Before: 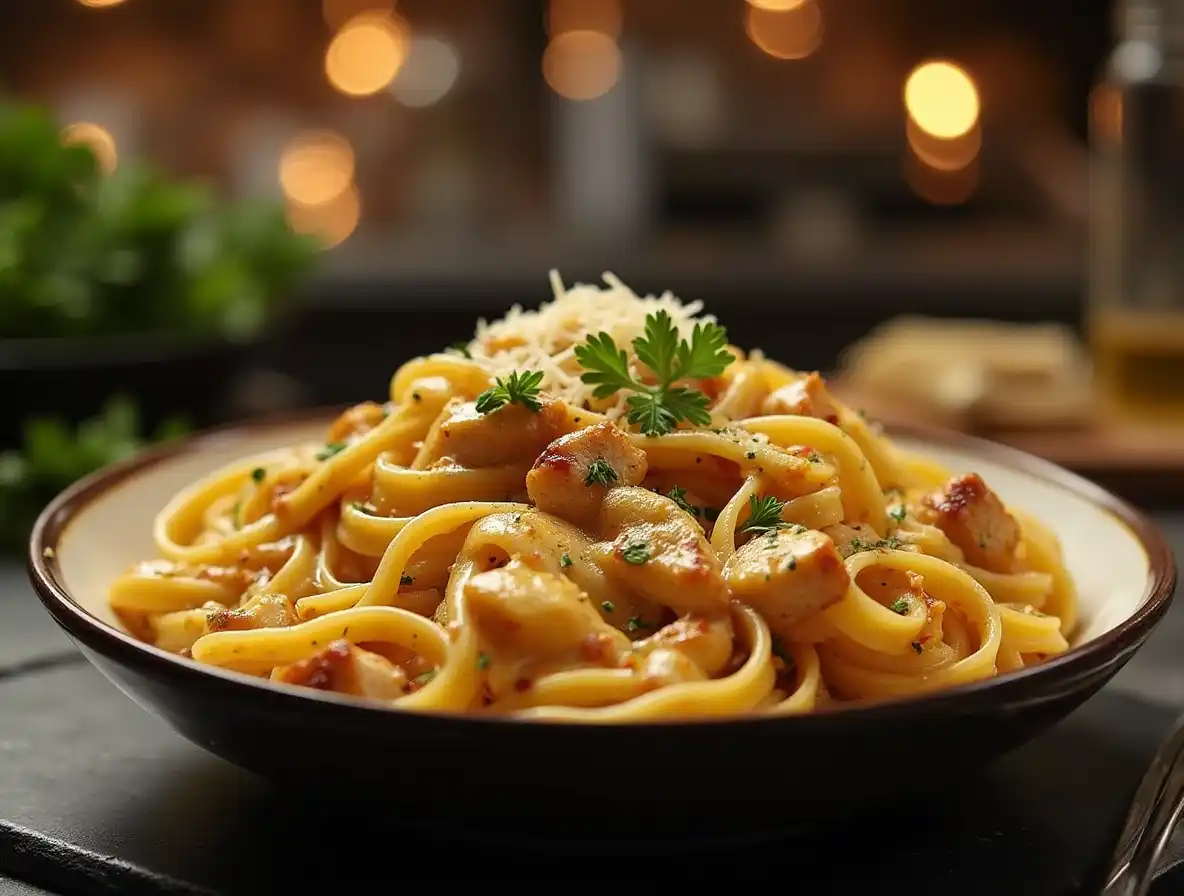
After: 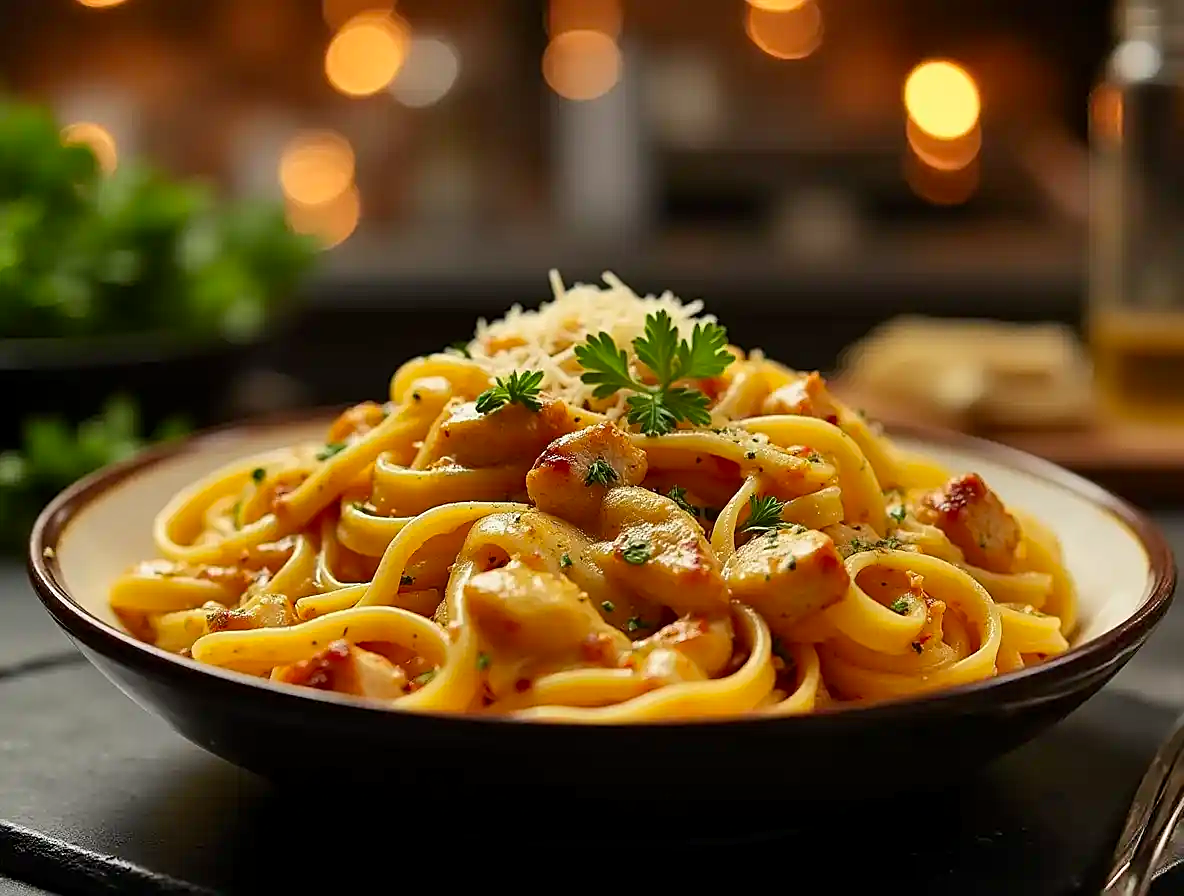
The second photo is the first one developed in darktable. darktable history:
contrast brightness saturation: contrast 0.076, saturation 0.199
sharpen: on, module defaults
exposure: black level correction 0.002, exposure -0.104 EV, compensate exposure bias true, compensate highlight preservation false
shadows and highlights: low approximation 0.01, soften with gaussian
